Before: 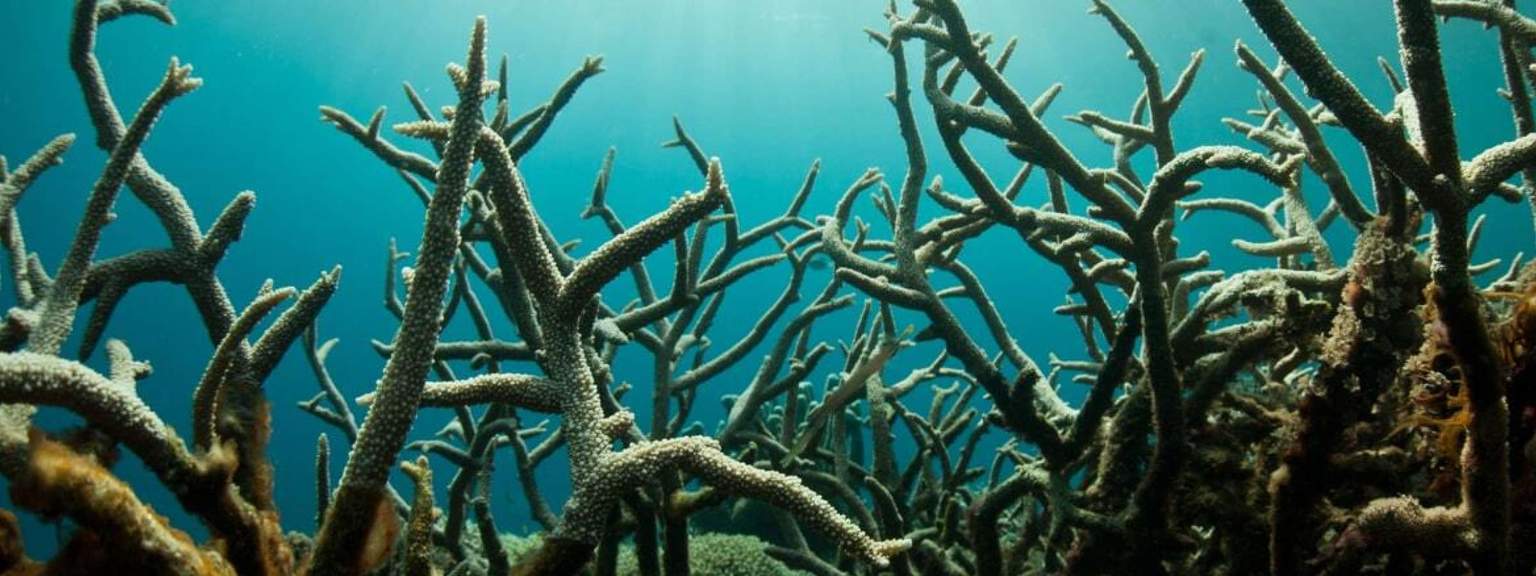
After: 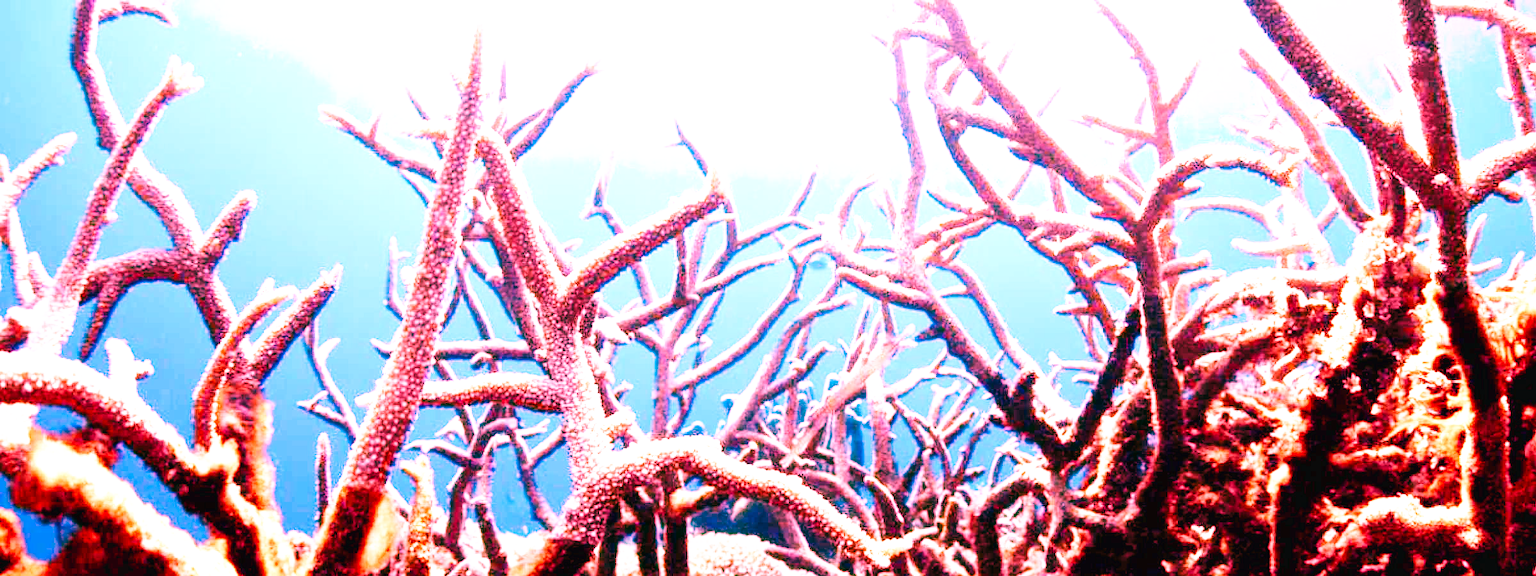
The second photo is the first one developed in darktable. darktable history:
white balance: red 4.26, blue 1.802
color calibration: illuminant as shot in camera, x 0.358, y 0.373, temperature 4628.91 K
exposure: black level correction 0.001, exposure 1.129 EV, compensate exposure bias true, compensate highlight preservation false
base curve: curves: ch0 [(0, 0.003) (0.001, 0.002) (0.006, 0.004) (0.02, 0.022) (0.048, 0.086) (0.094, 0.234) (0.162, 0.431) (0.258, 0.629) (0.385, 0.8) (0.548, 0.918) (0.751, 0.988) (1, 1)], preserve colors none
